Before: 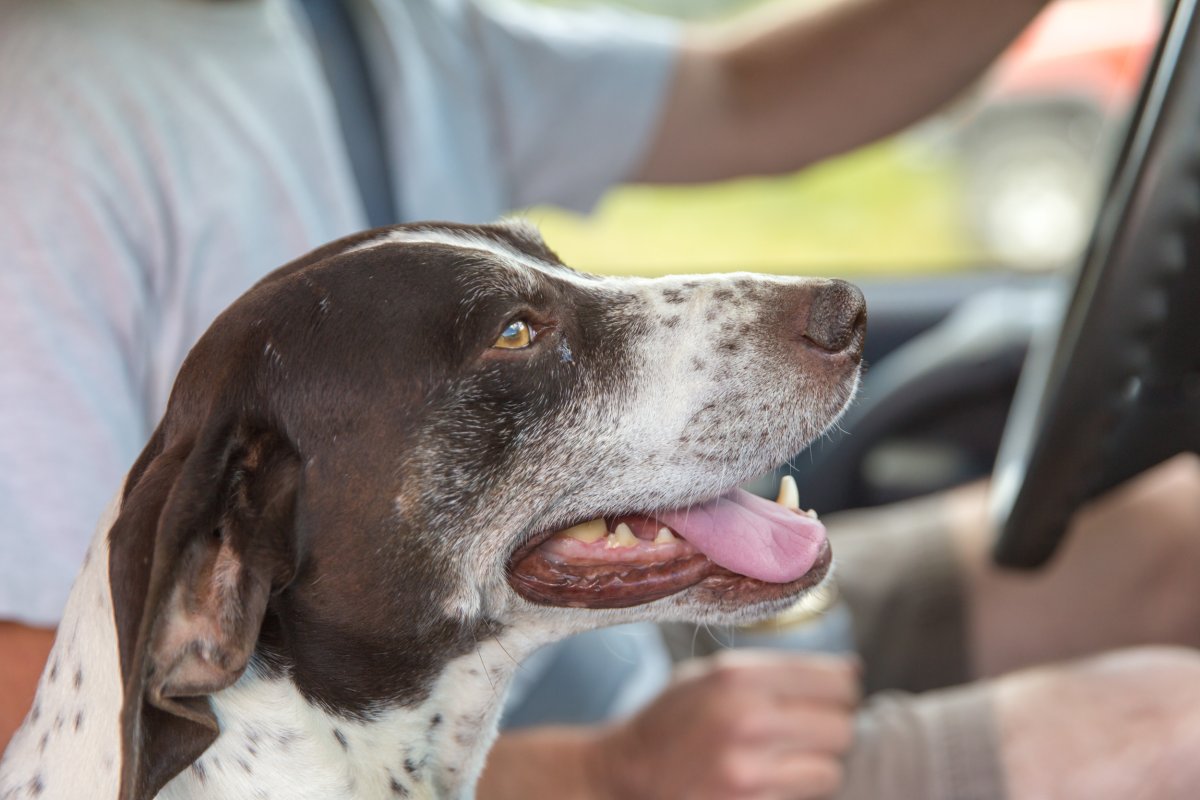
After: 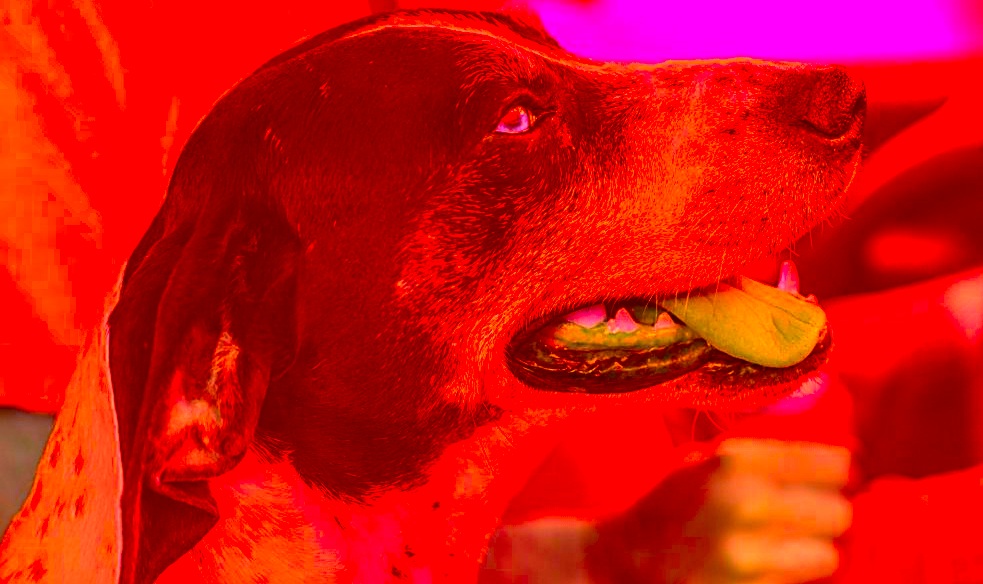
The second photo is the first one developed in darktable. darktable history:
local contrast: on, module defaults
crop: top 26.923%, right 18.035%
sharpen: on, module defaults
color correction: highlights a* -39.34, highlights b* -39.39, shadows a* -39.23, shadows b* -39.78, saturation -2.94
contrast brightness saturation: contrast 0.194, brightness -0.101, saturation 0.207
